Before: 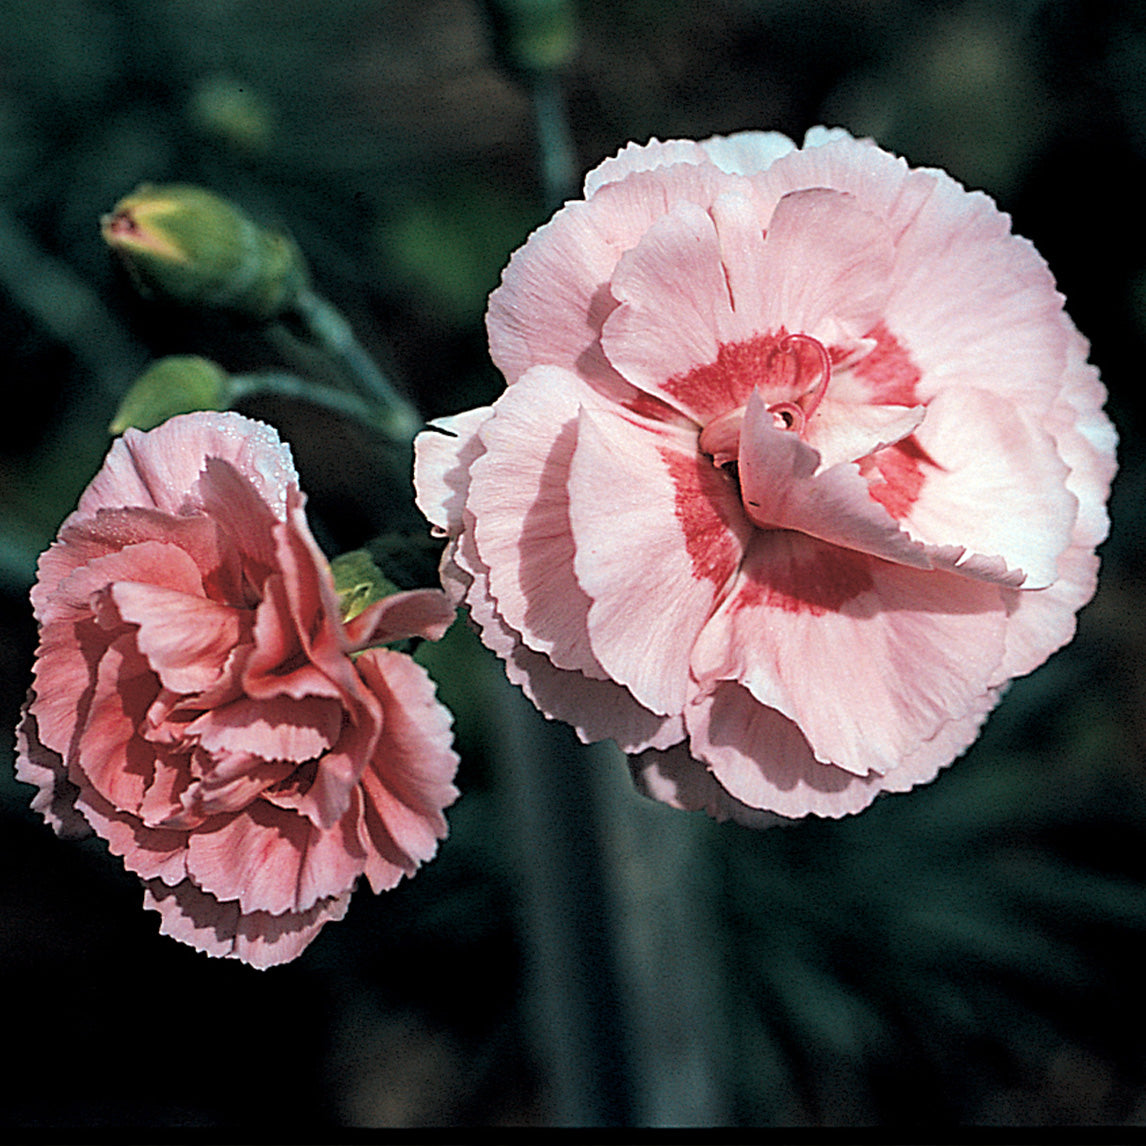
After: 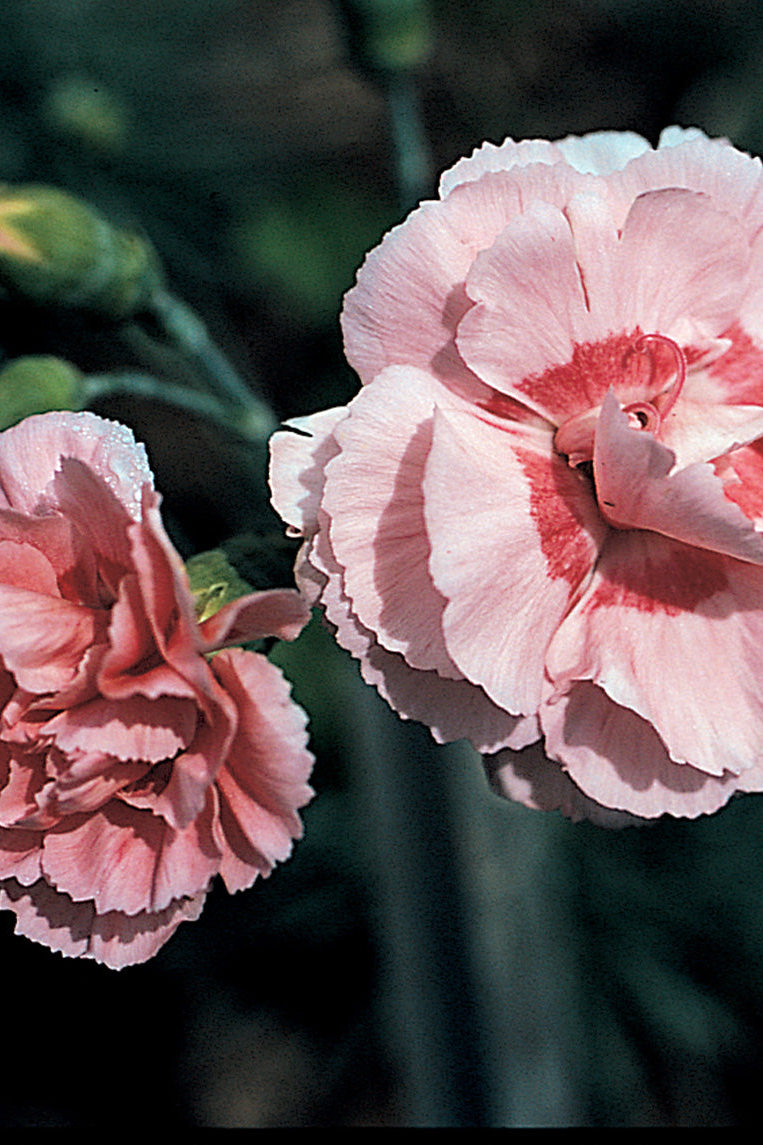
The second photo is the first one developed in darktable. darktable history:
crop and rotate: left 12.673%, right 20.66%
white balance: emerald 1
